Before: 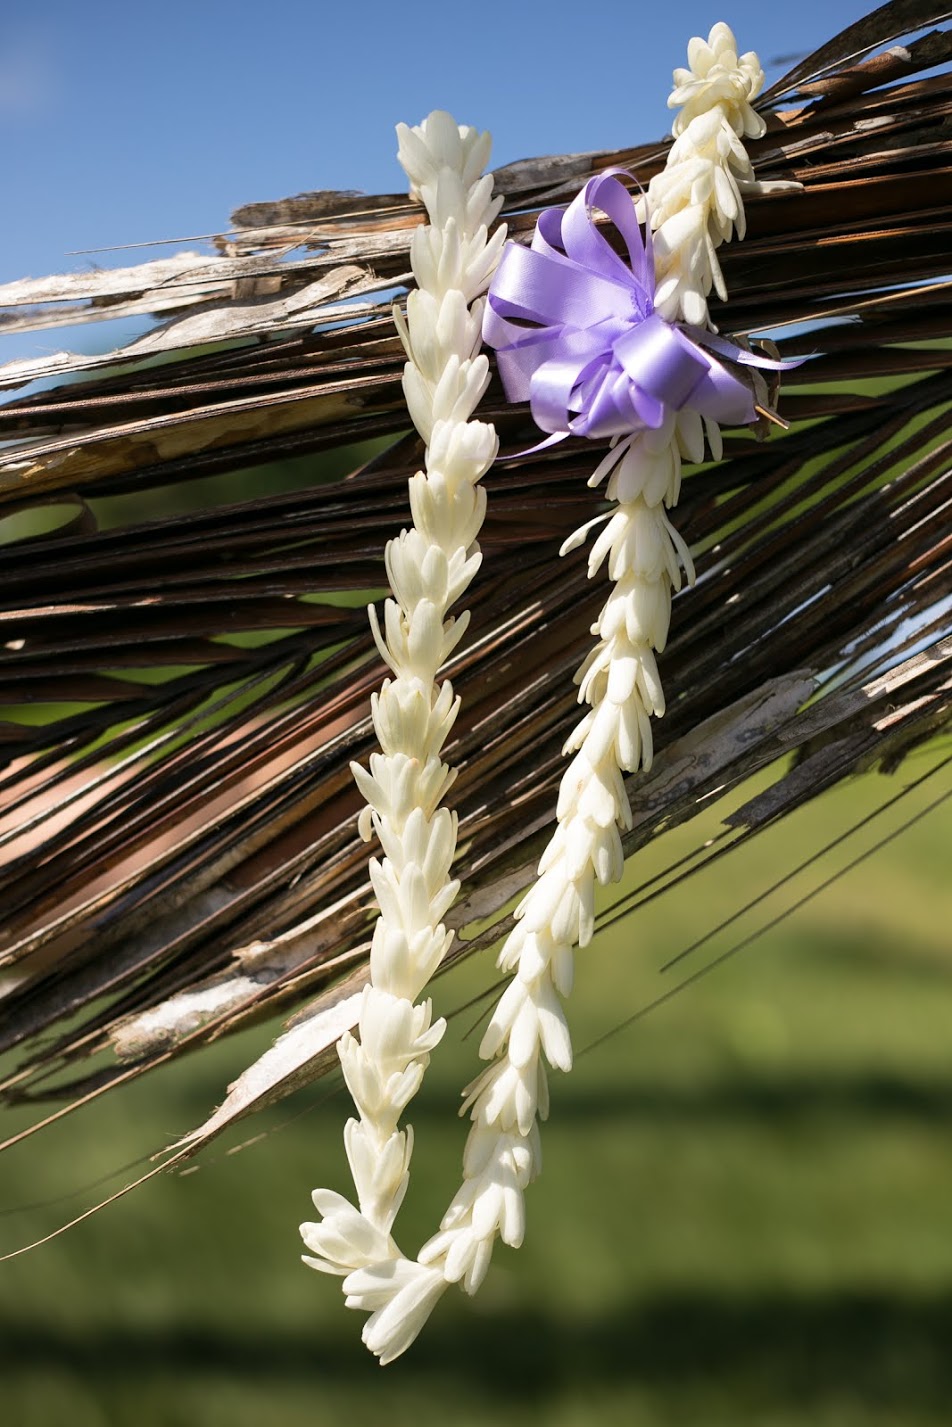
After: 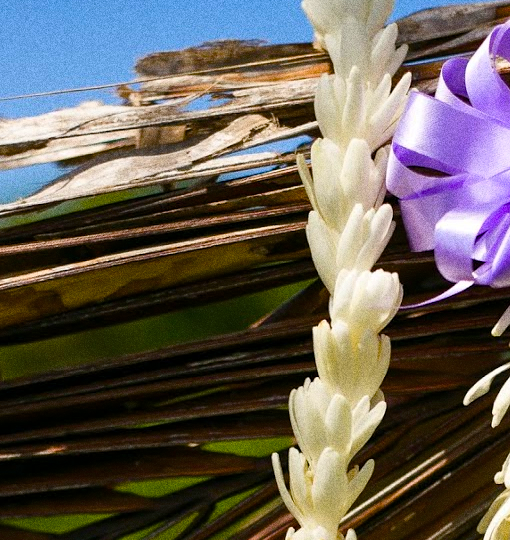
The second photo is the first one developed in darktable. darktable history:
color balance rgb: perceptual saturation grading › global saturation 20%, perceptual saturation grading › highlights -25%, perceptual saturation grading › shadows 25%, global vibrance 50%
grain: coarseness 0.09 ISO, strength 40%
crop: left 10.121%, top 10.631%, right 36.218%, bottom 51.526%
